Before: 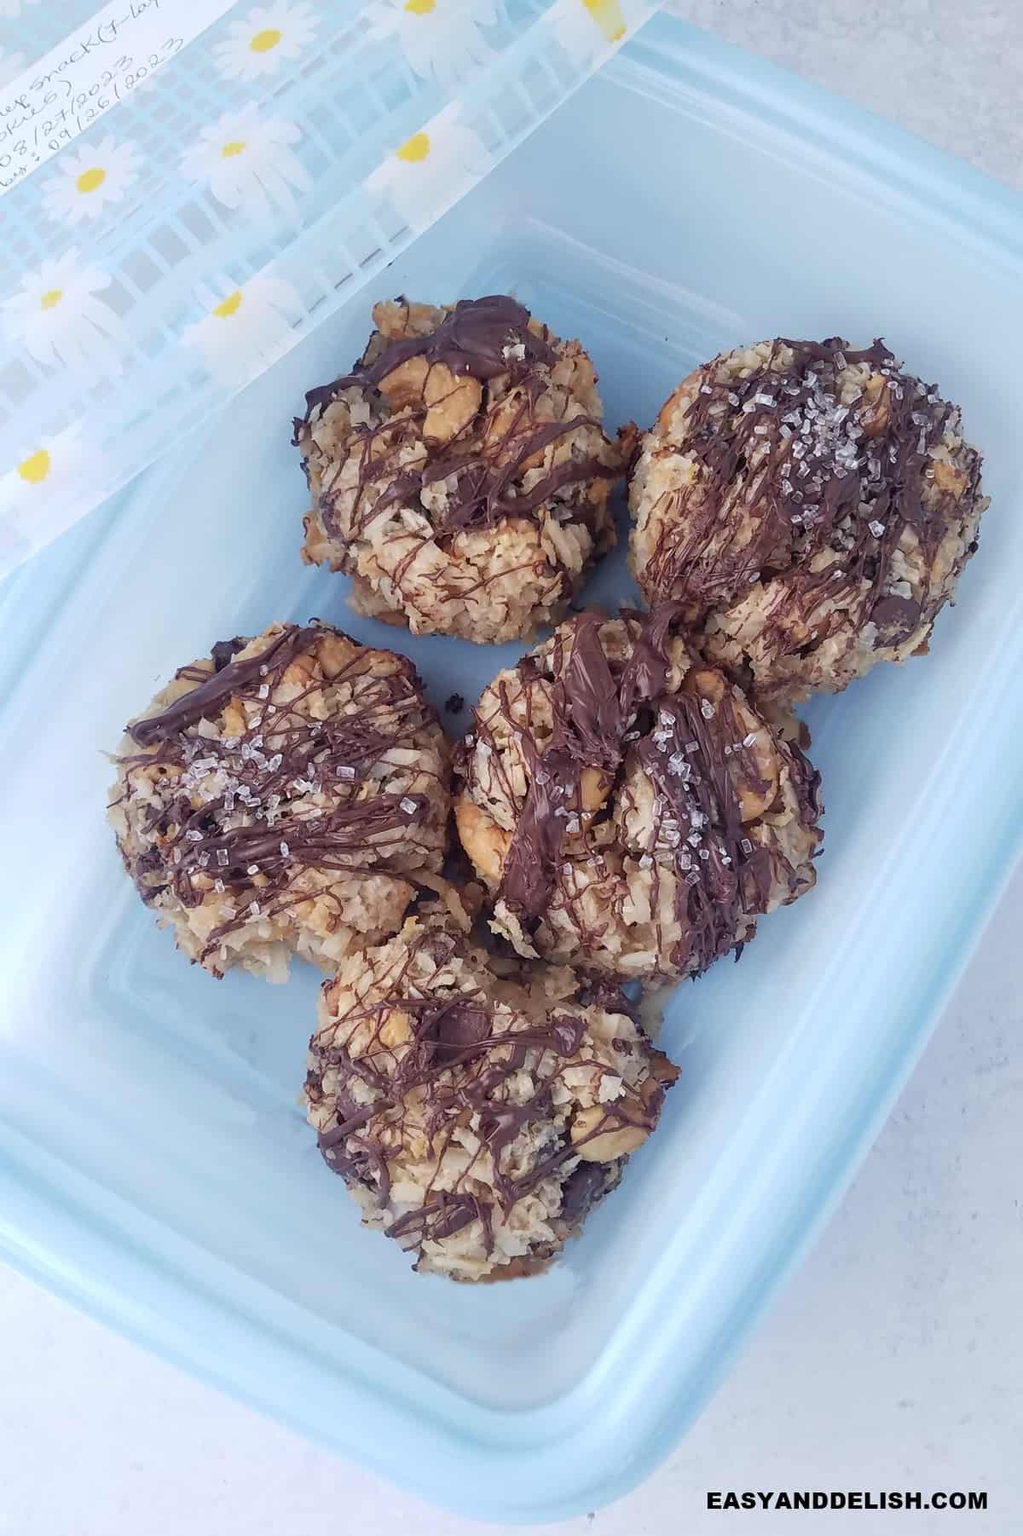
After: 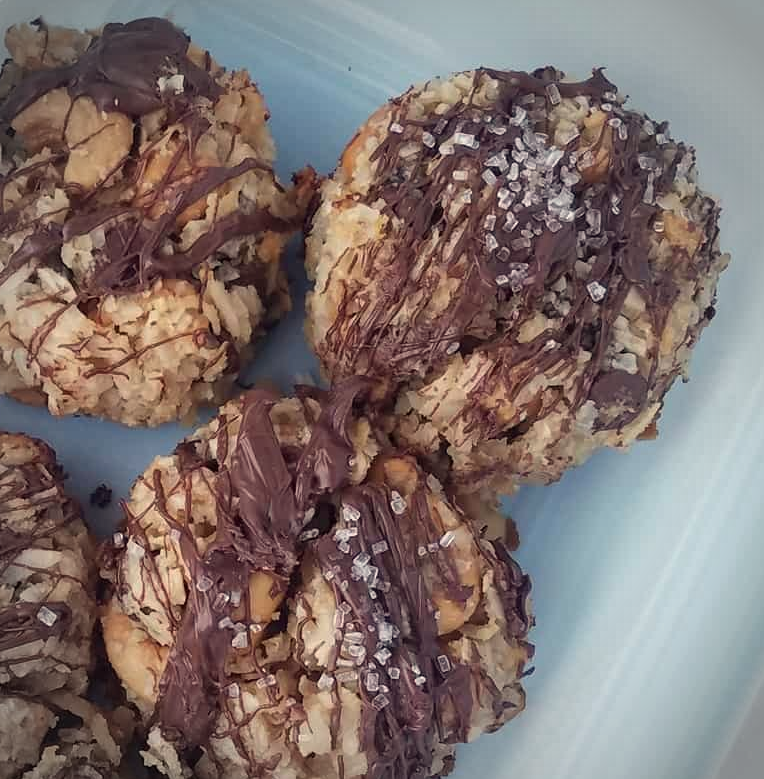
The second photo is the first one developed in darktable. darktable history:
vignetting: on, module defaults
crop: left 36.005%, top 18.293%, right 0.31%, bottom 38.444%
white balance: red 1.029, blue 0.92
